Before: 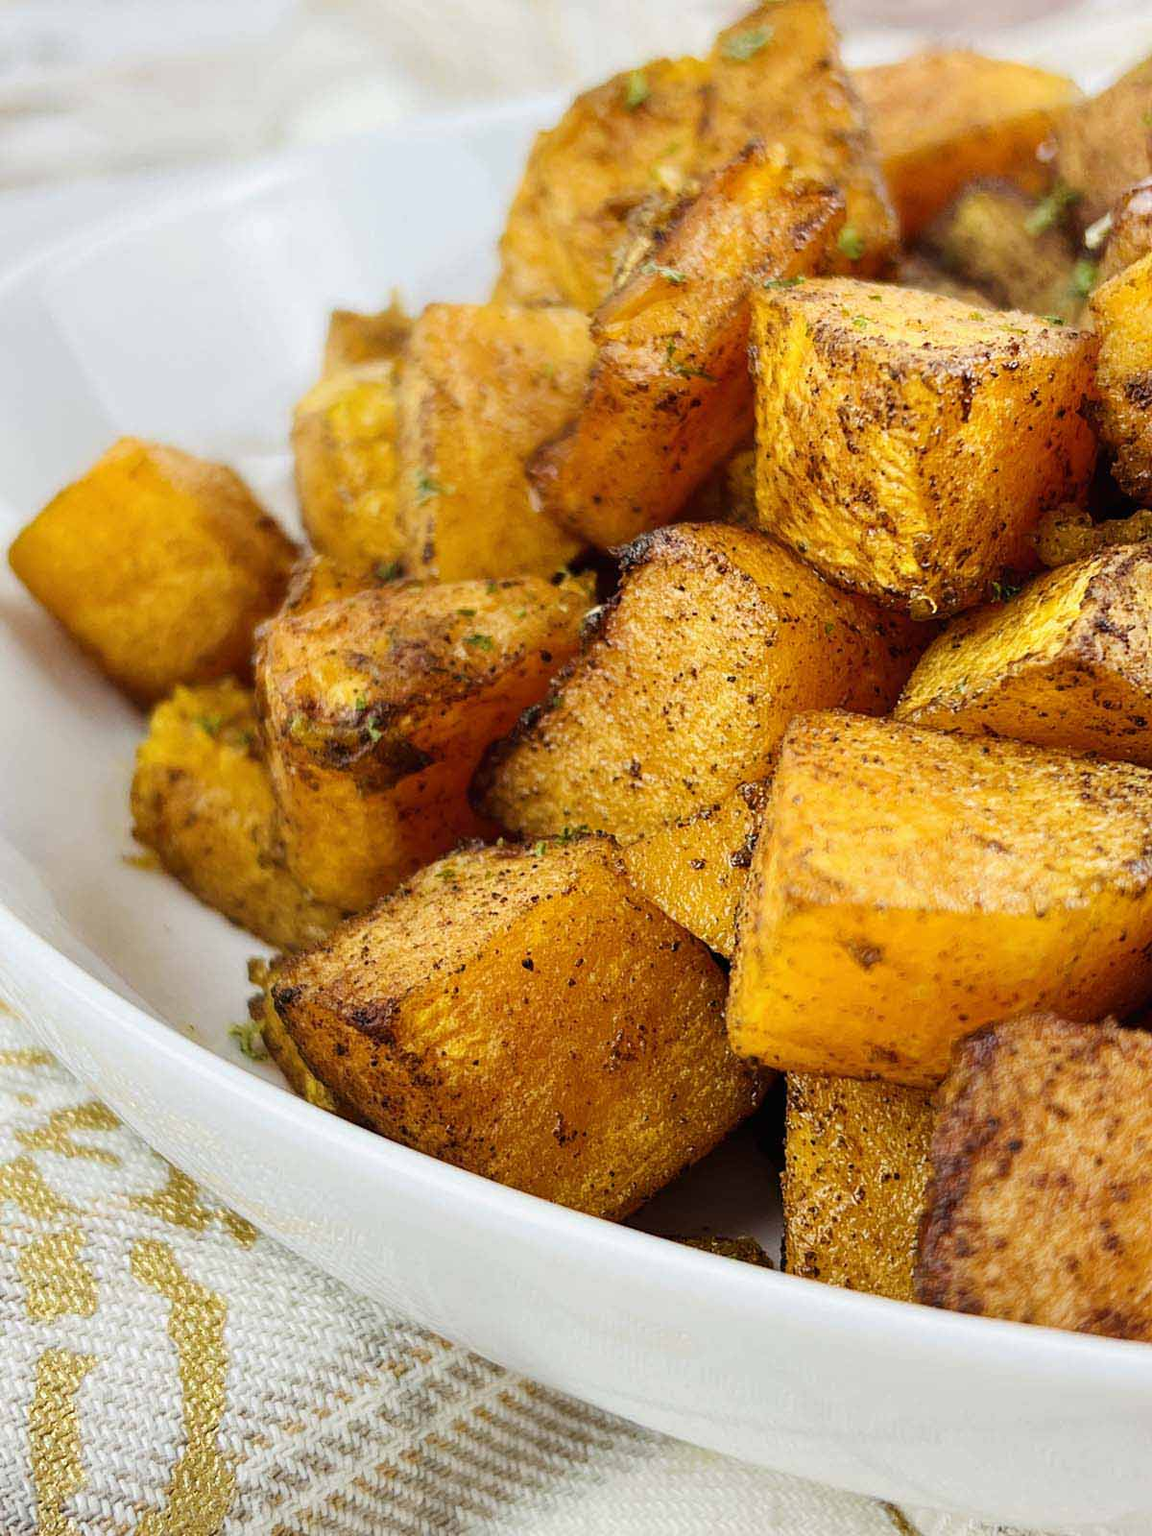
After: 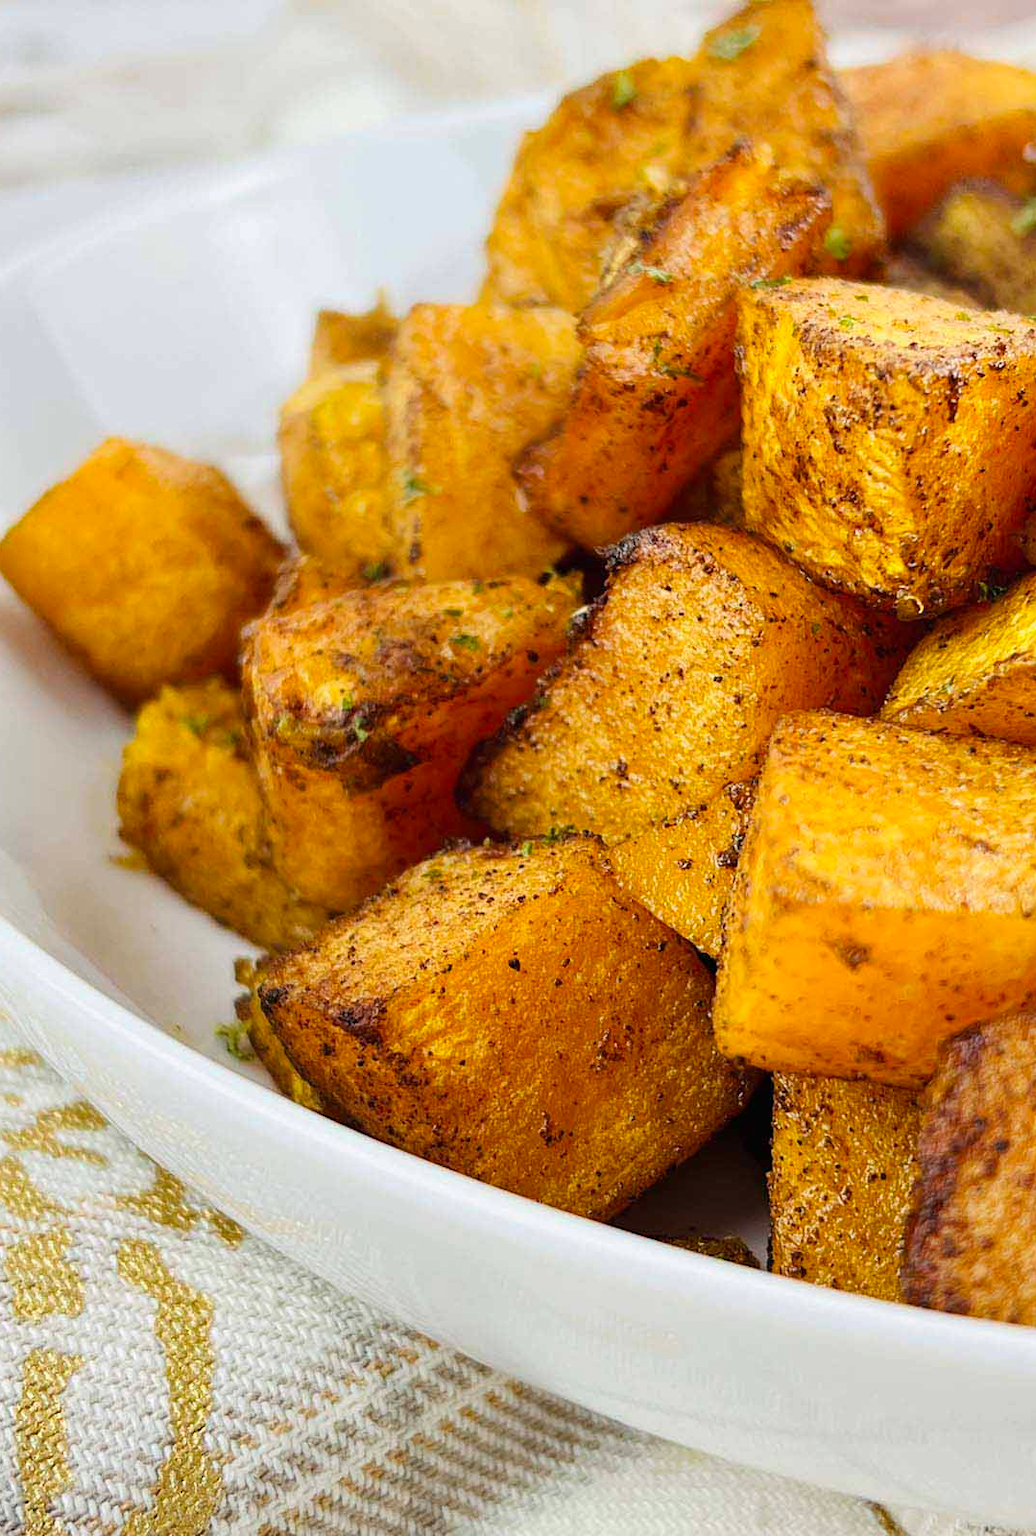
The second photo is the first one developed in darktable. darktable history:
crop and rotate: left 1.178%, right 8.78%
